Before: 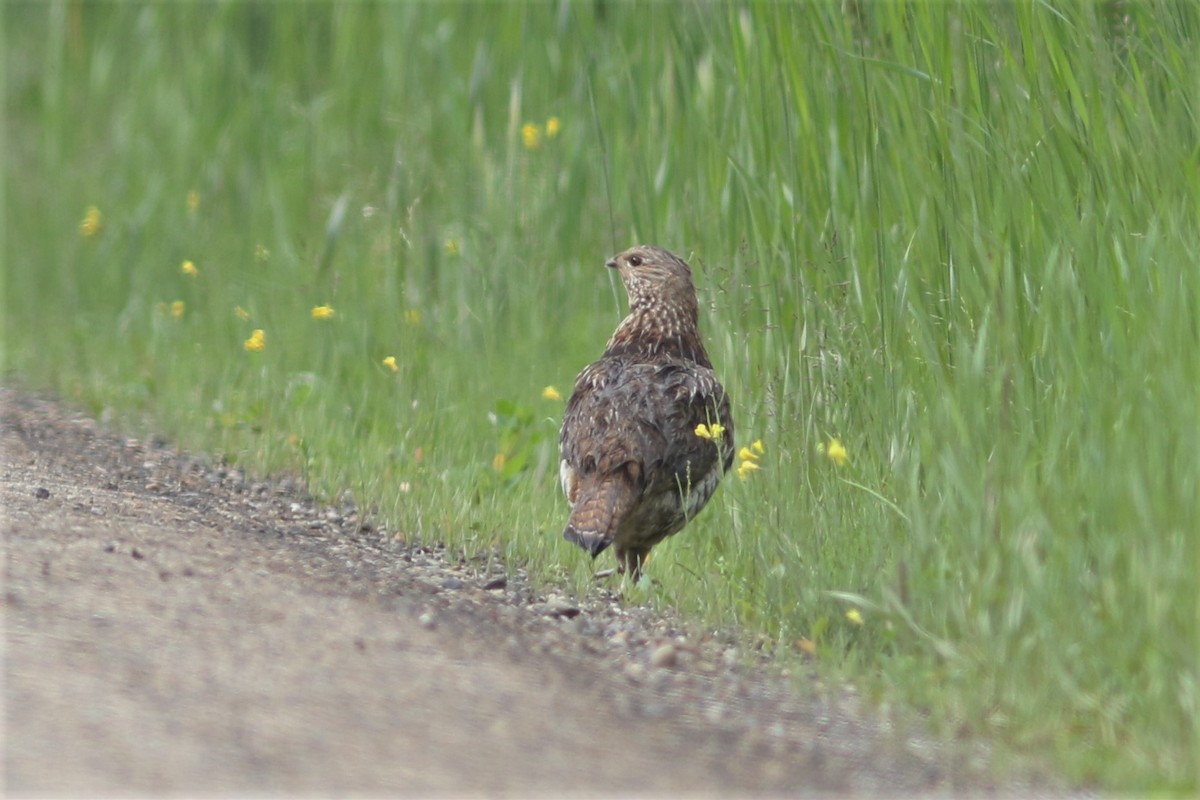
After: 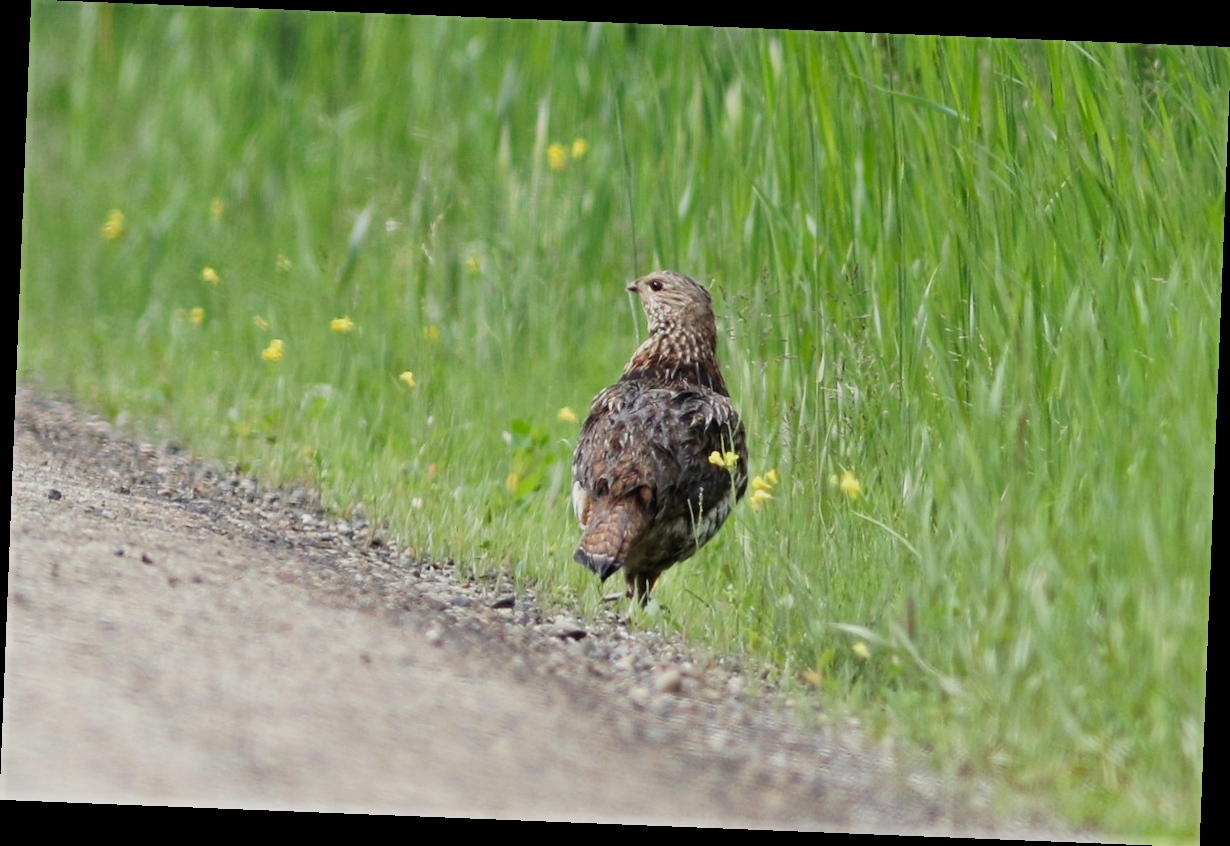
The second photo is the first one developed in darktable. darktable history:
white balance: emerald 1
rotate and perspective: rotation 2.27°, automatic cropping off
sigmoid: contrast 2, skew -0.2, preserve hue 0%, red attenuation 0.1, red rotation 0.035, green attenuation 0.1, green rotation -0.017, blue attenuation 0.15, blue rotation -0.052, base primaries Rec2020
